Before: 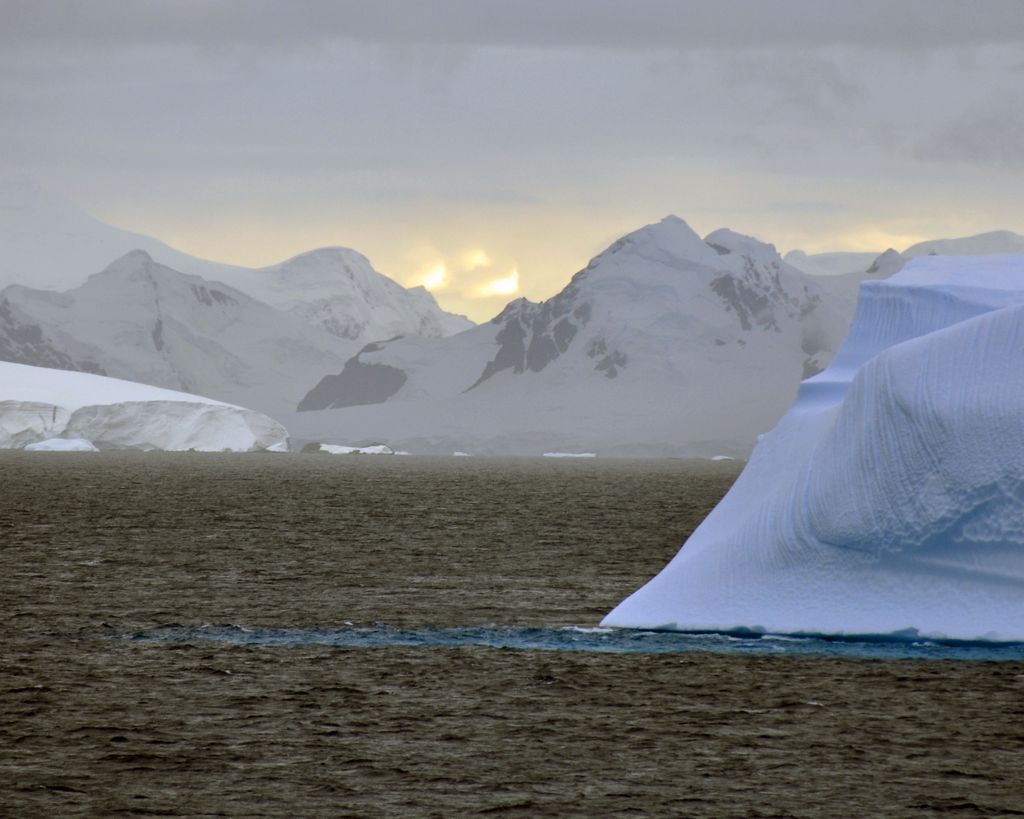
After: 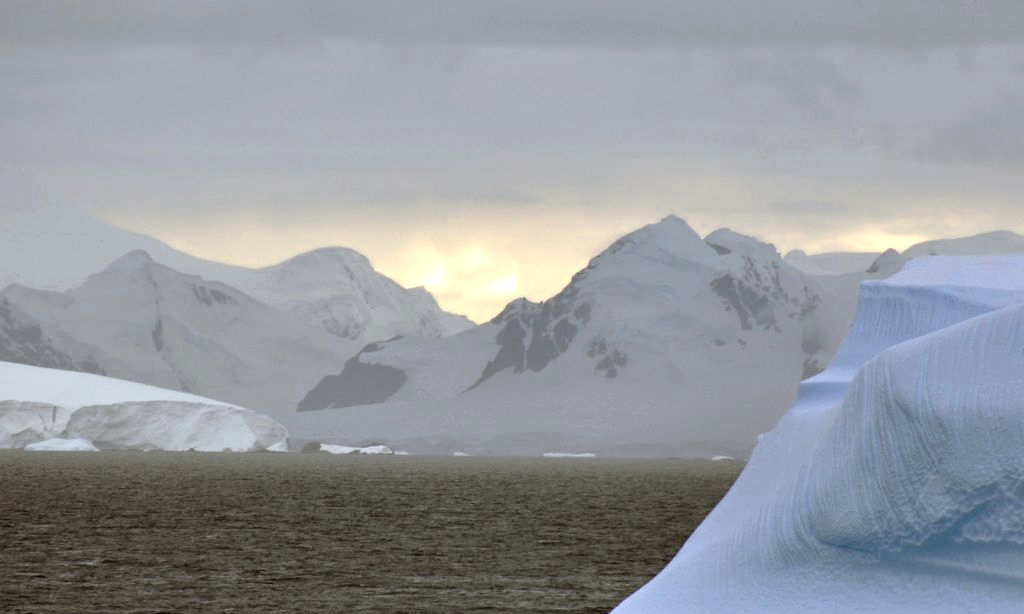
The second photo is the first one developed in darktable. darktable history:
crop: bottom 24.988%
color zones: curves: ch0 [(0.018, 0.548) (0.224, 0.64) (0.425, 0.447) (0.675, 0.575) (0.732, 0.579)]; ch1 [(0.066, 0.487) (0.25, 0.5) (0.404, 0.43) (0.75, 0.421) (0.956, 0.421)]; ch2 [(0.044, 0.561) (0.215, 0.465) (0.399, 0.544) (0.465, 0.548) (0.614, 0.447) (0.724, 0.43) (0.882, 0.623) (0.956, 0.632)]
